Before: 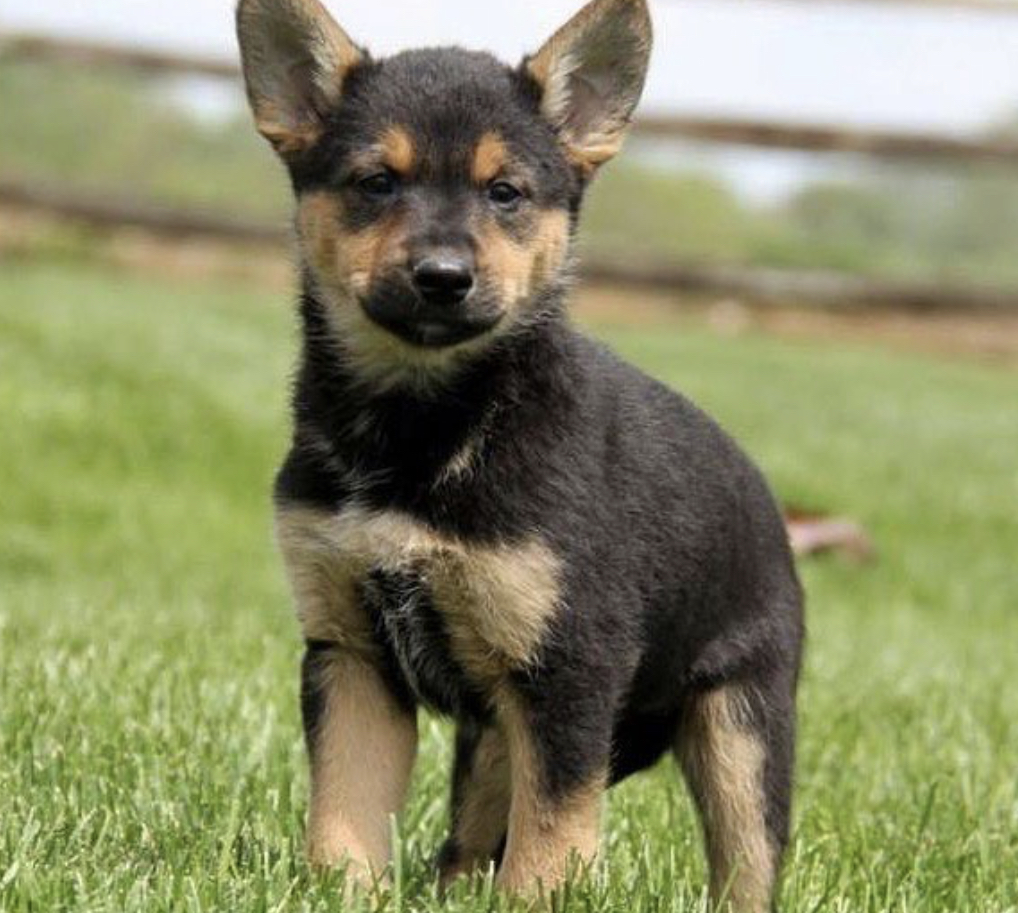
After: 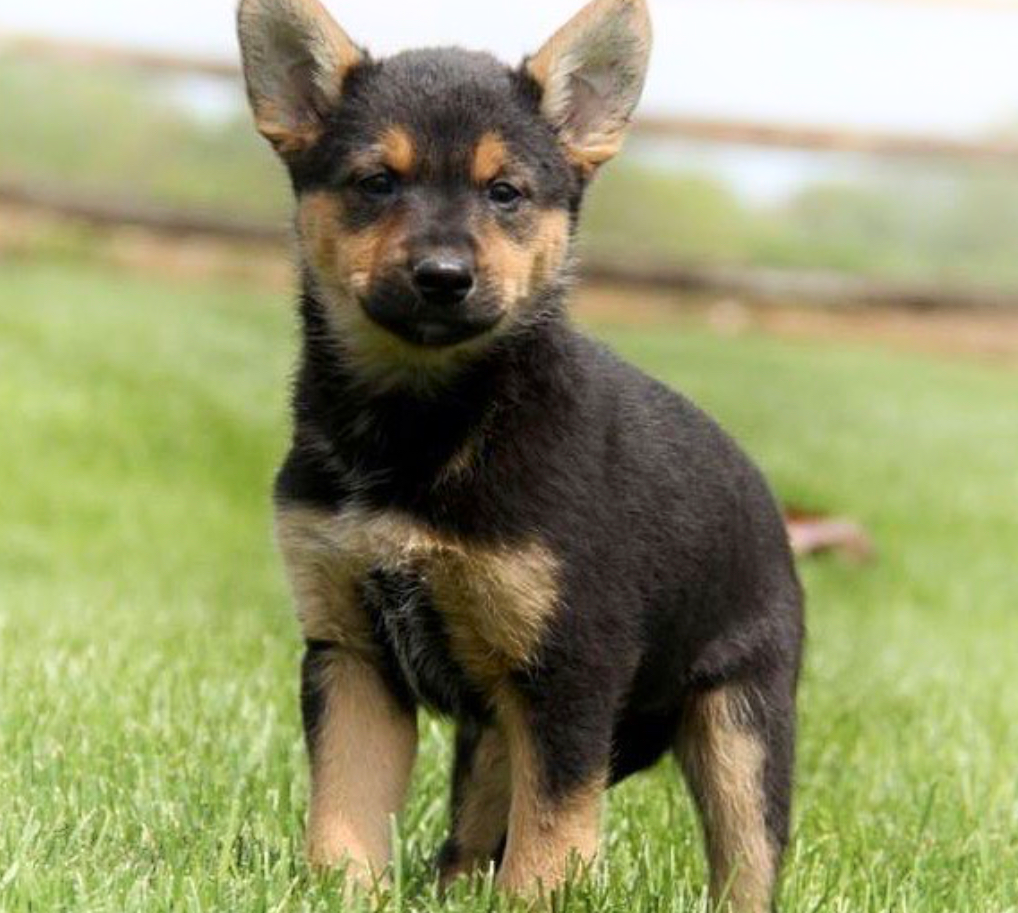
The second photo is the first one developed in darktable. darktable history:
shadows and highlights: shadows -89.12, highlights 90.62, soften with gaussian
